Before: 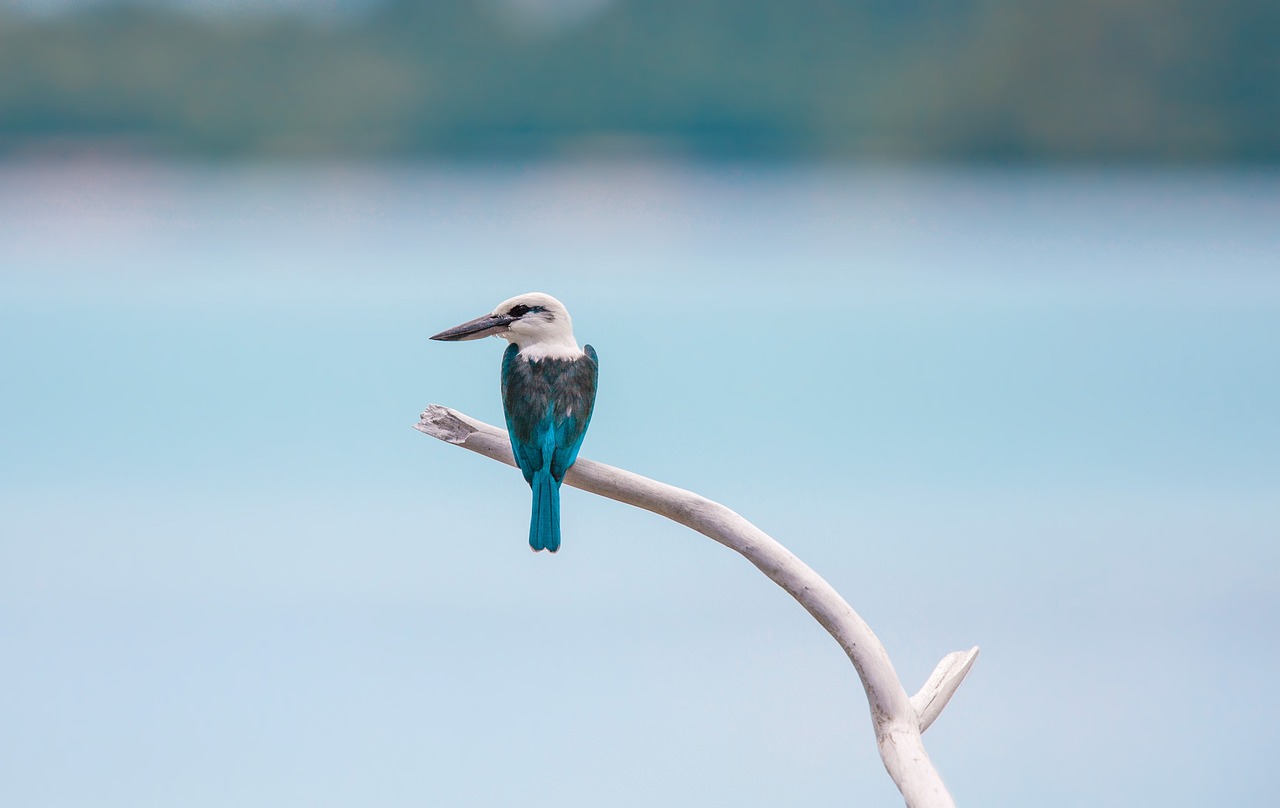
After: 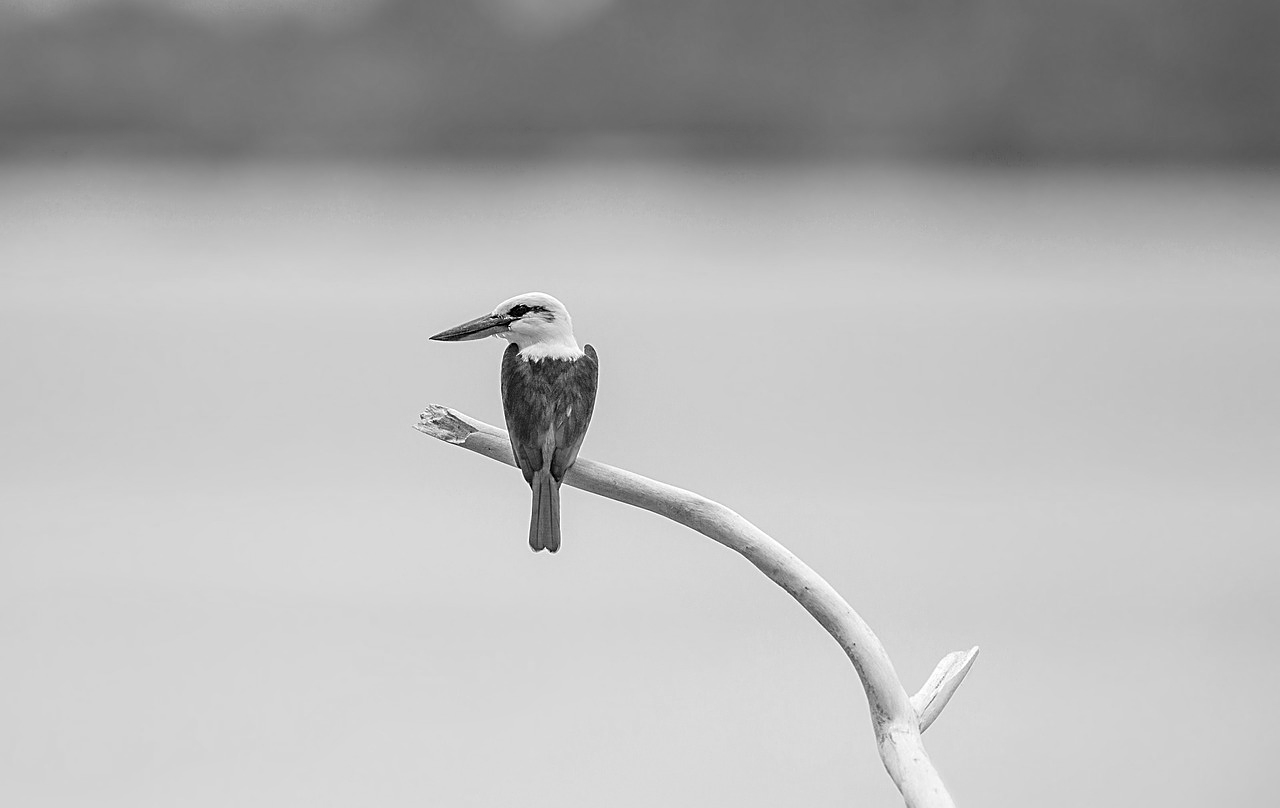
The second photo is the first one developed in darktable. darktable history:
monochrome: on, module defaults
sharpen: amount 0.55
